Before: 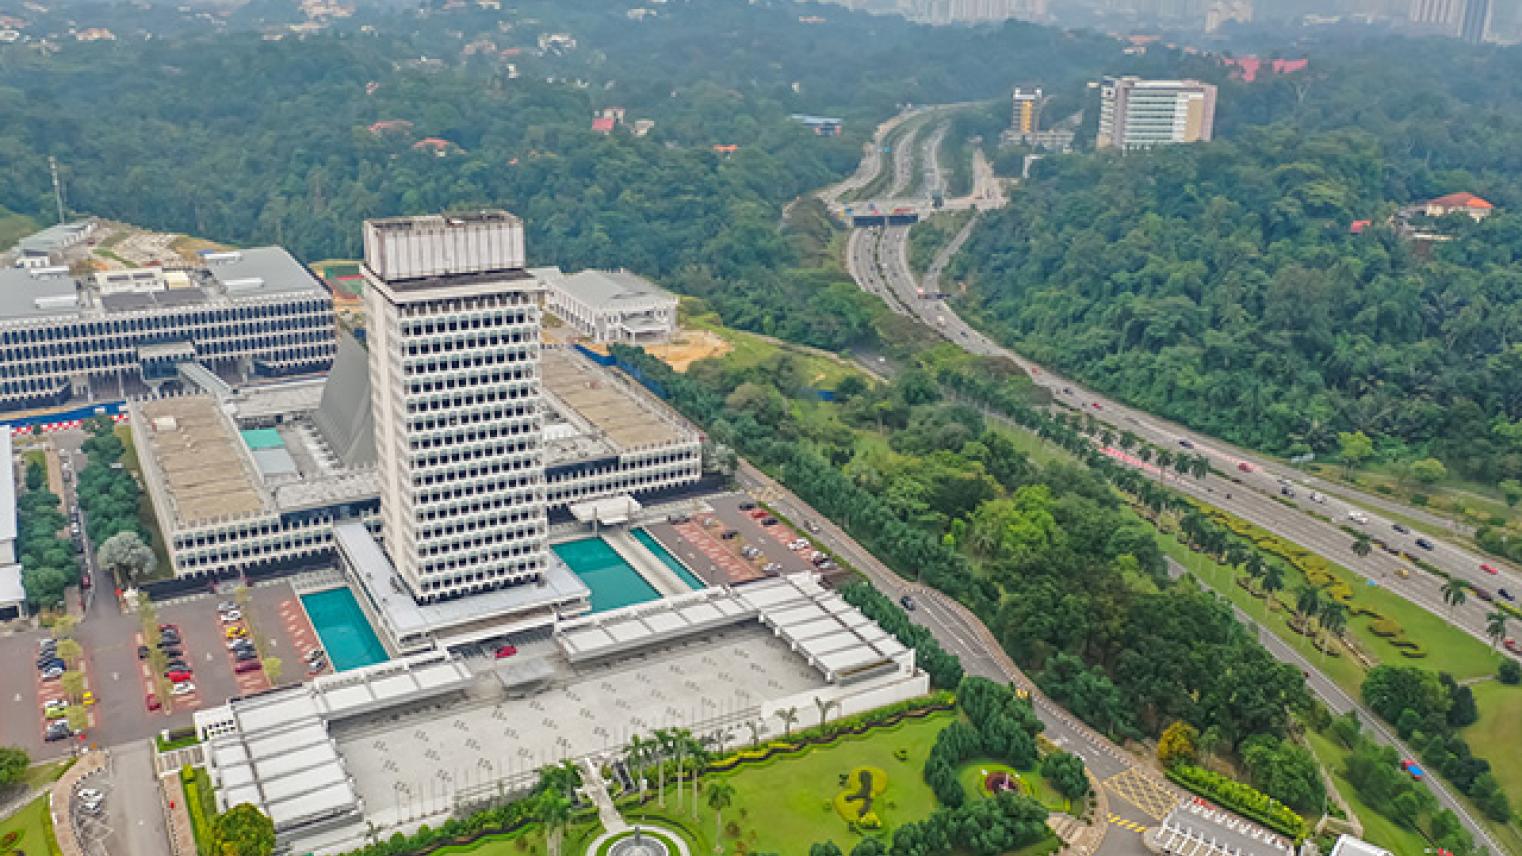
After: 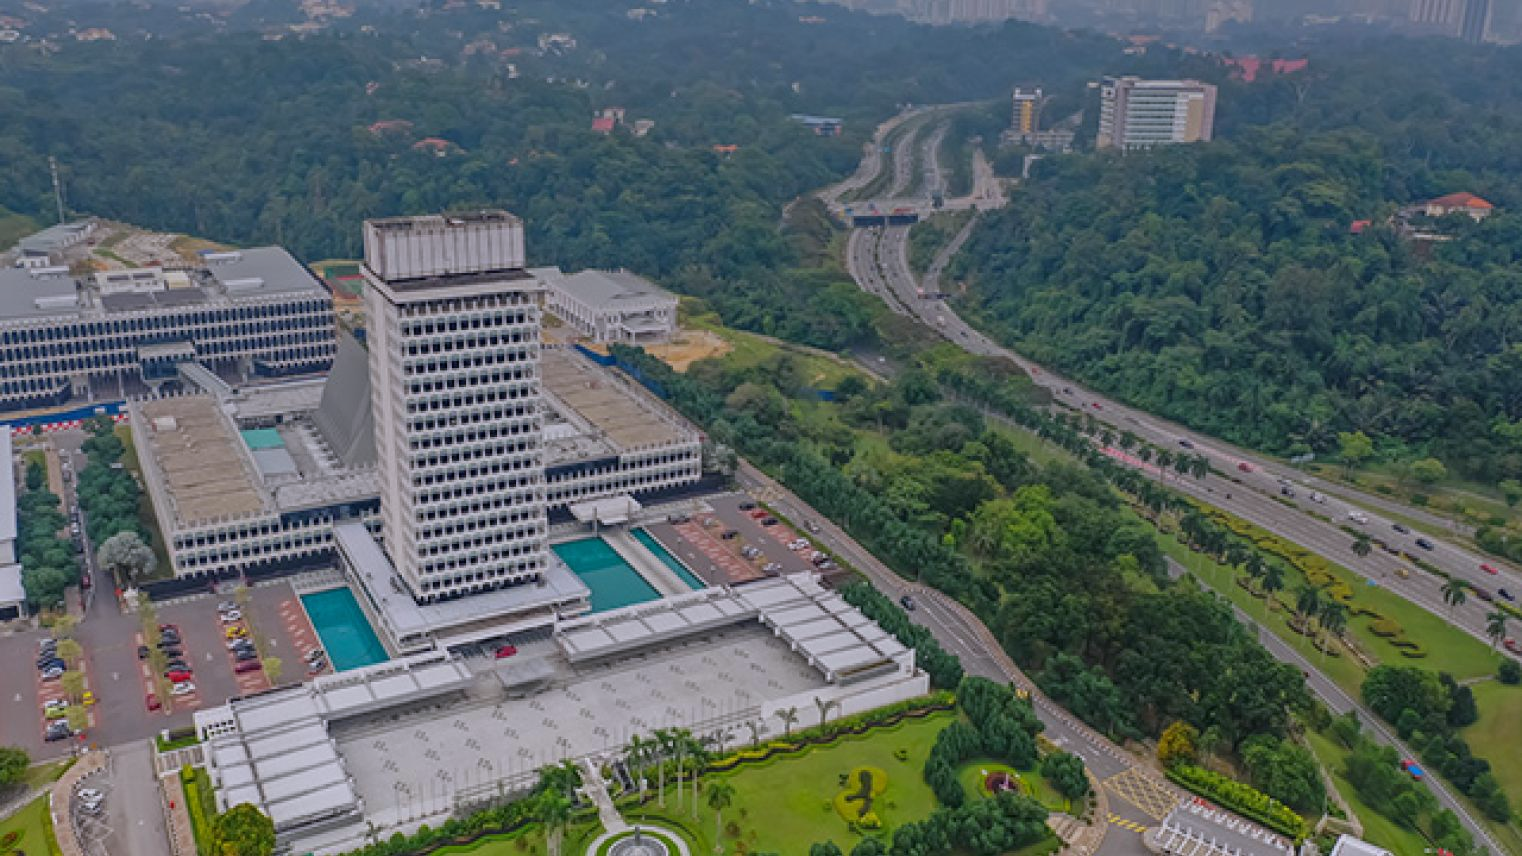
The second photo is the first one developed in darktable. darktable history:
exposure: exposure -0.462 EV, compensate highlight preservation false
graduated density: rotation 5.63°, offset 76.9
white balance: red 1.004, blue 1.096
